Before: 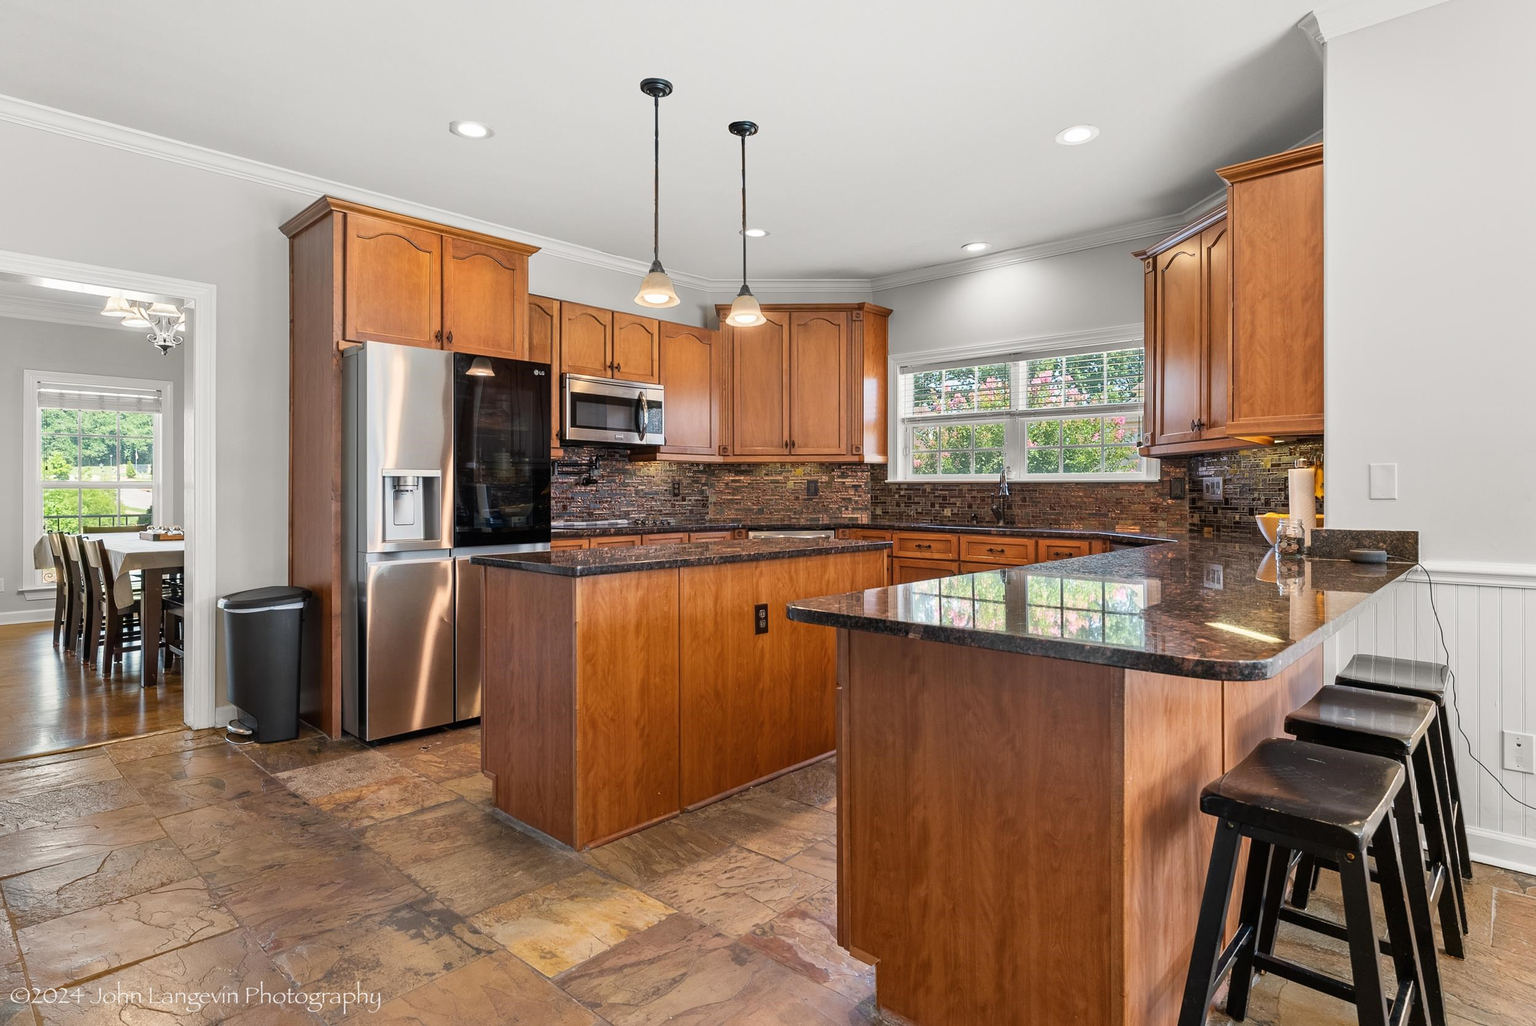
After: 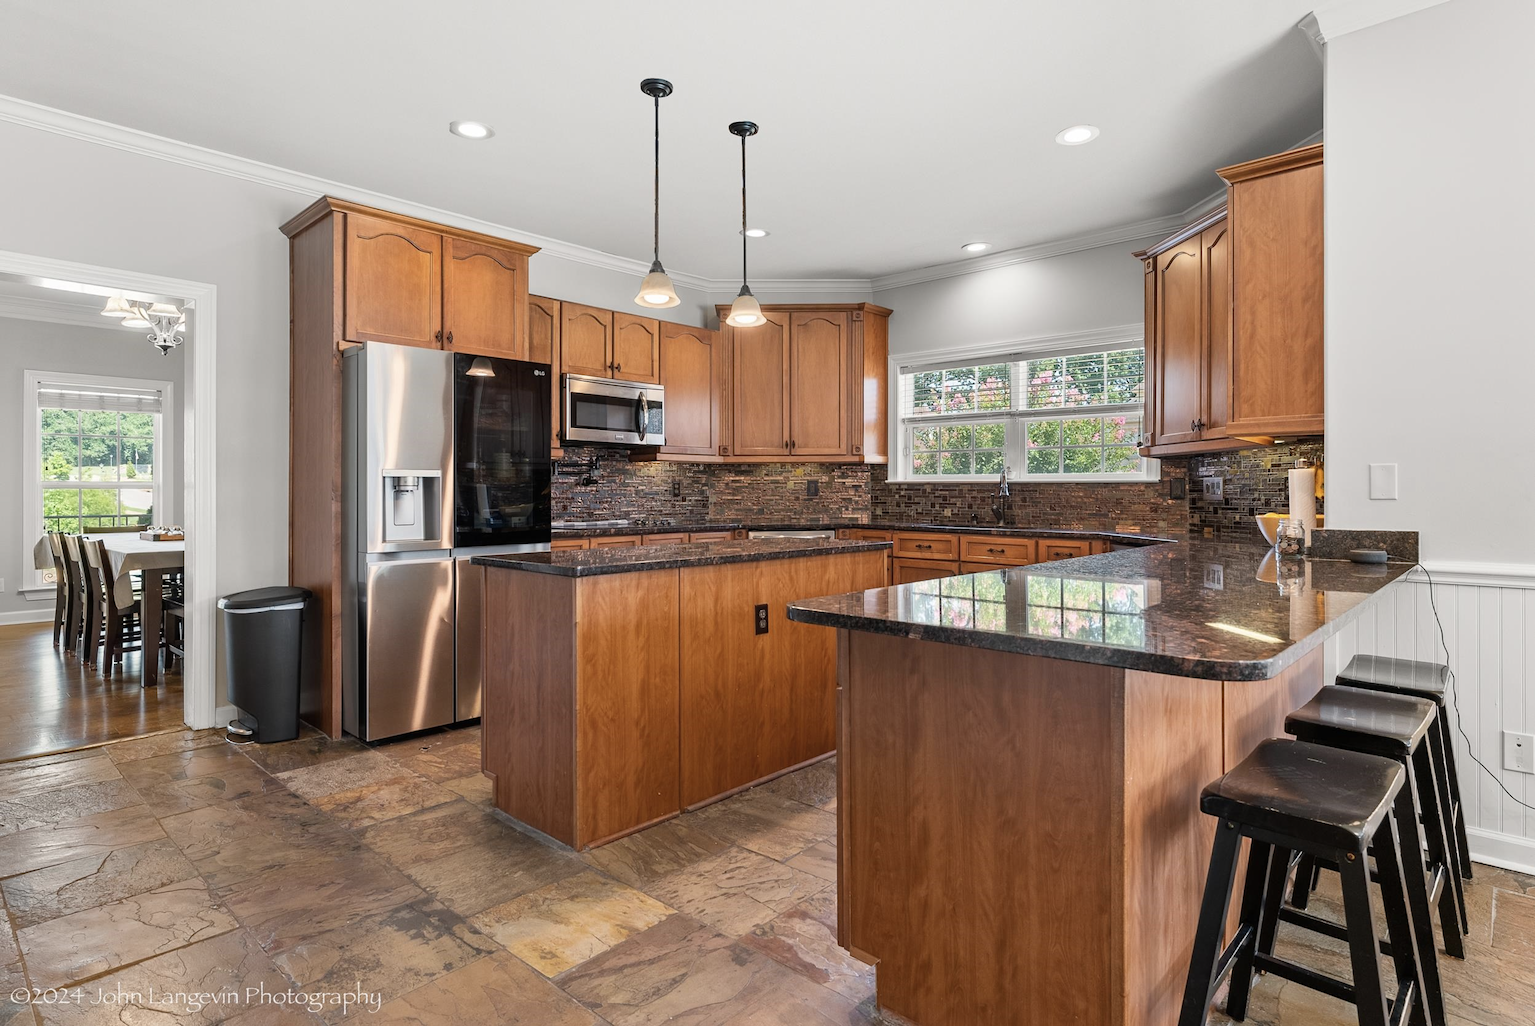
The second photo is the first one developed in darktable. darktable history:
contrast brightness saturation: saturation -0.175
